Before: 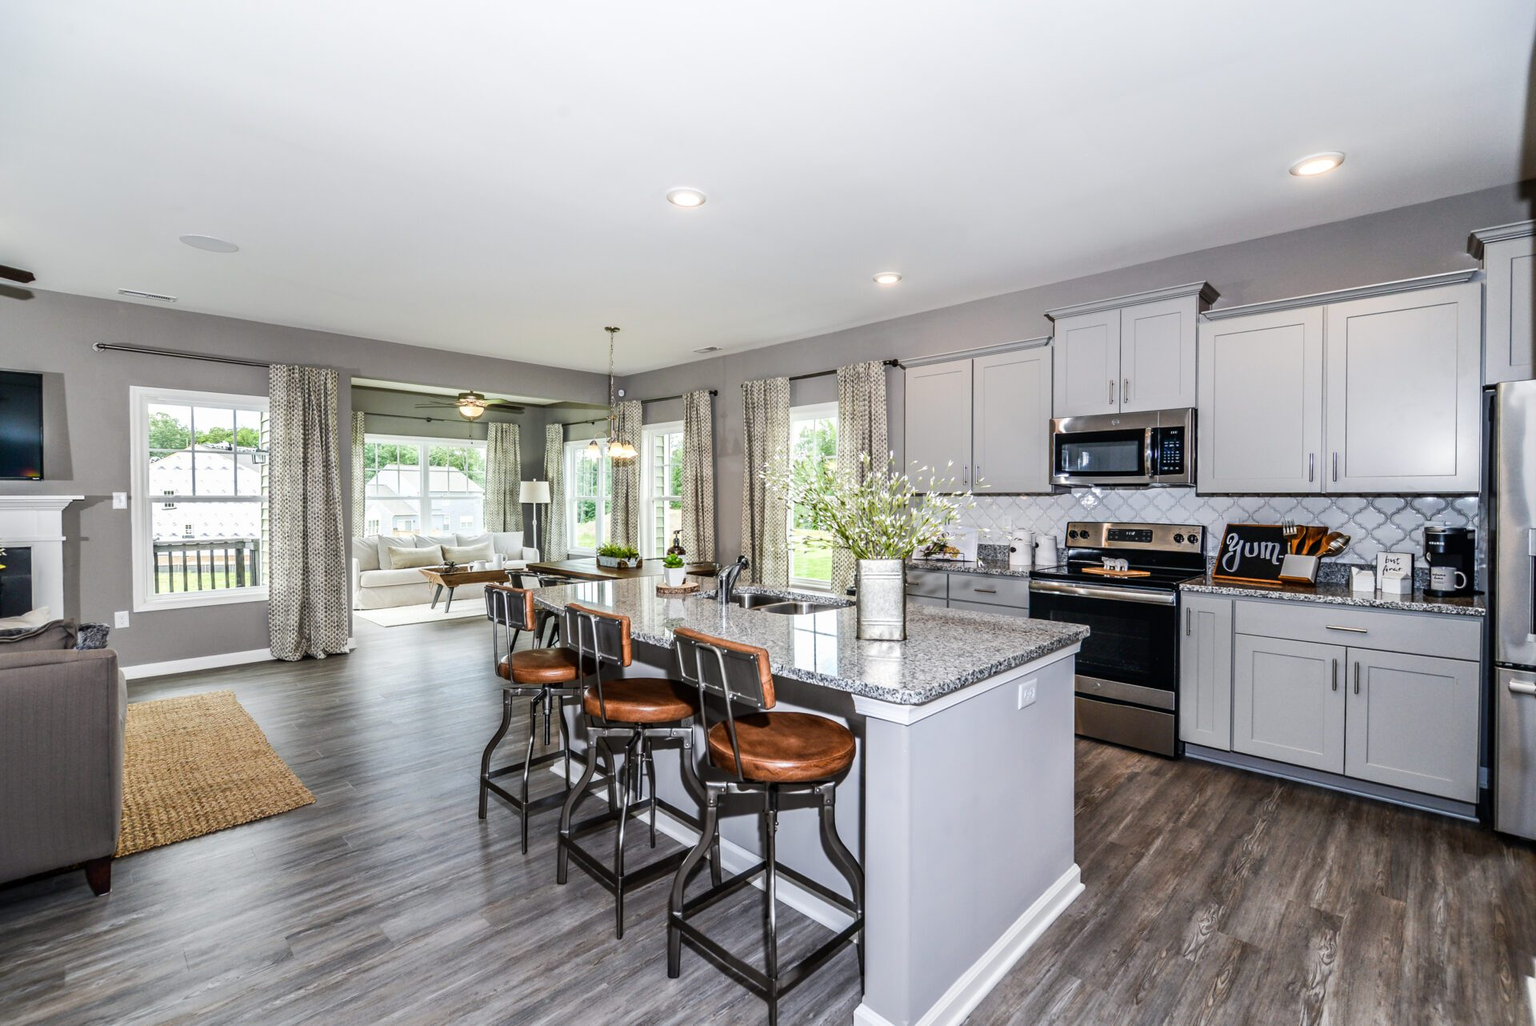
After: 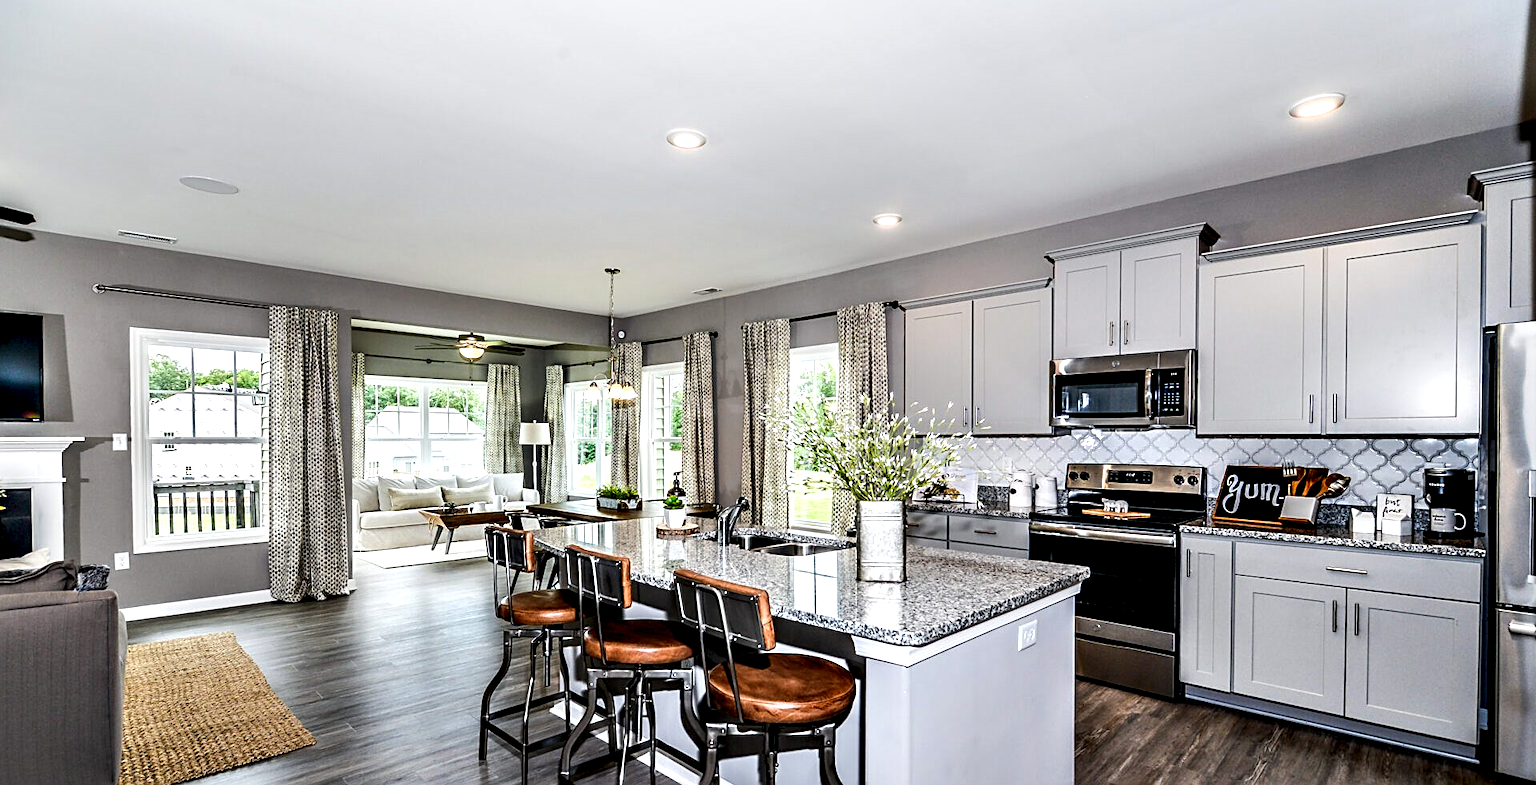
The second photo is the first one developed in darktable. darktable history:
crop: top 5.699%, bottom 17.683%
contrast equalizer: octaves 7, y [[0.6 ×6], [0.55 ×6], [0 ×6], [0 ×6], [0 ×6]]
sharpen: on, module defaults
